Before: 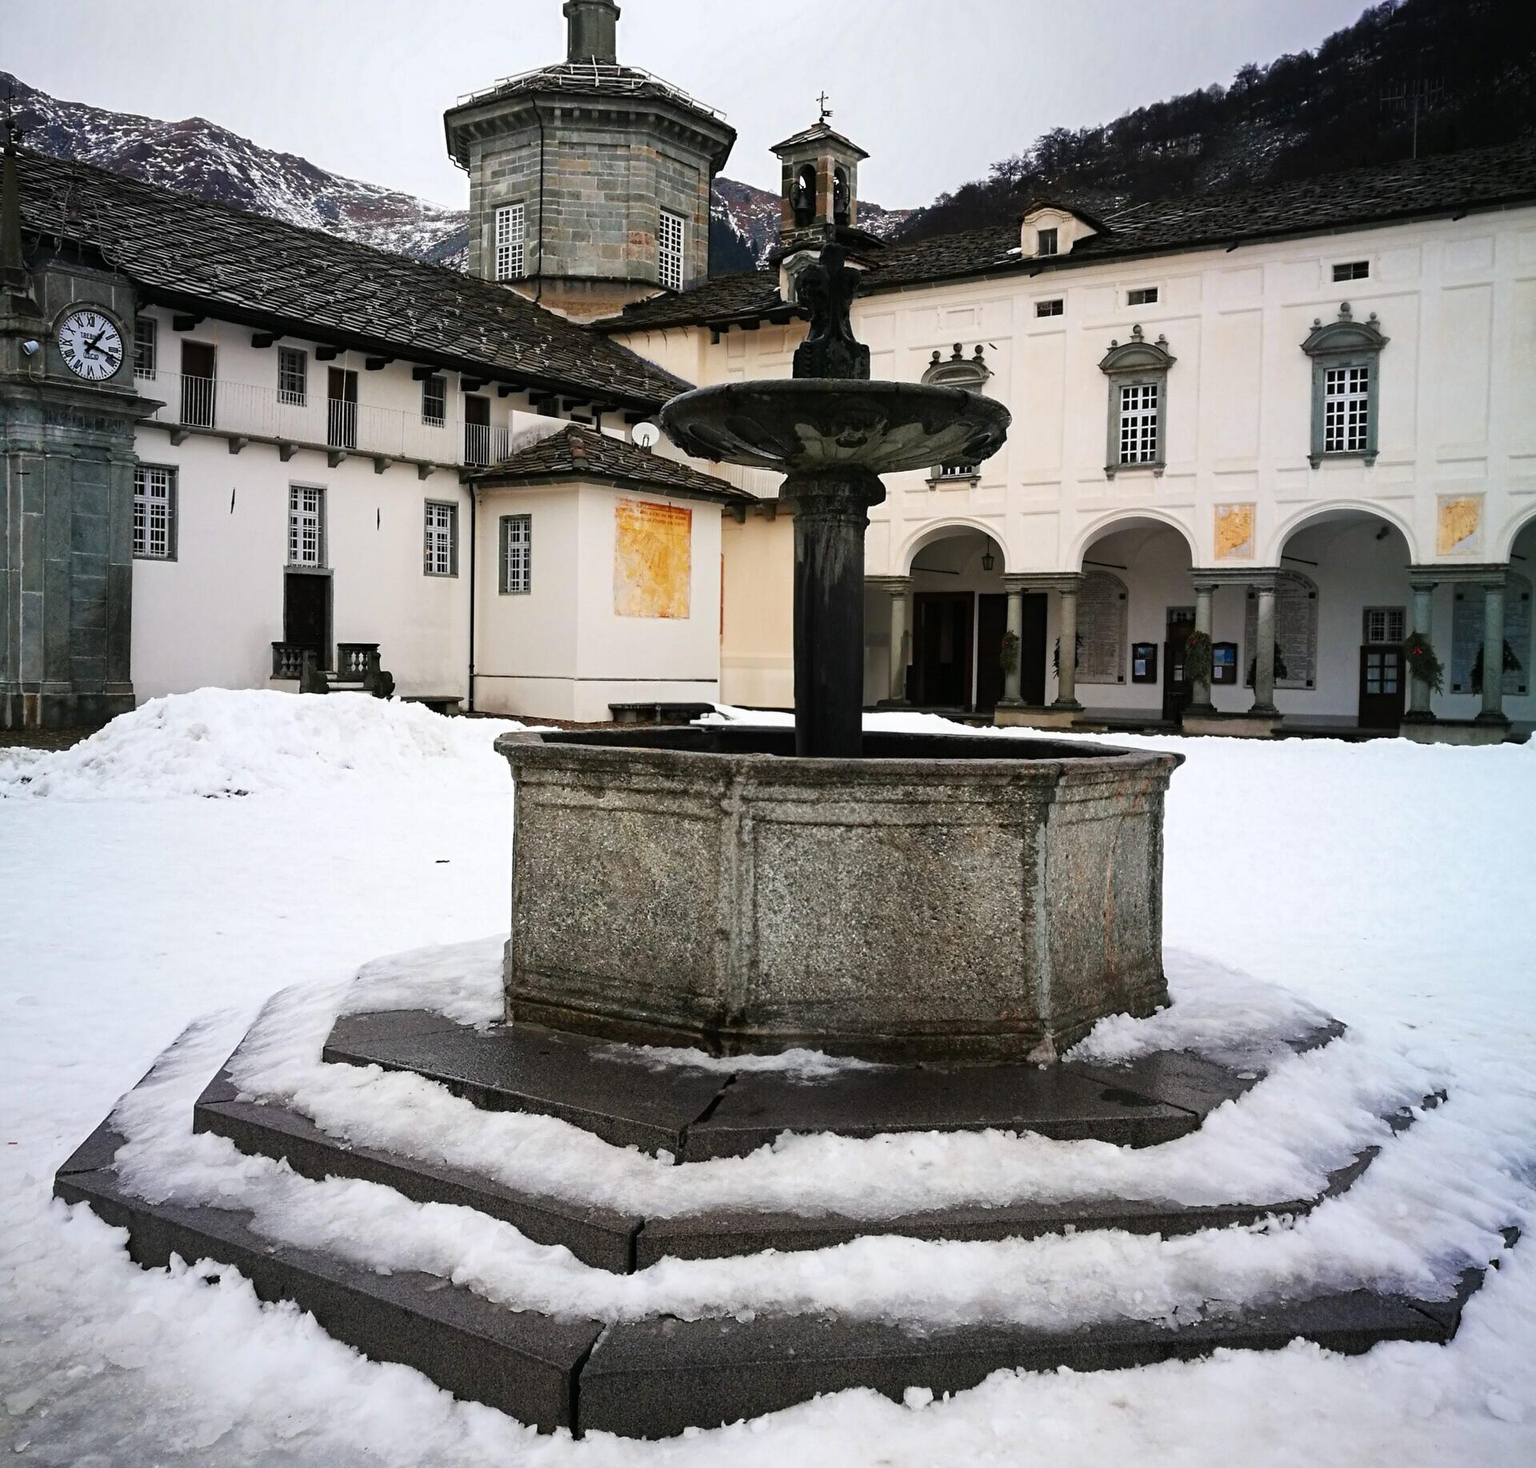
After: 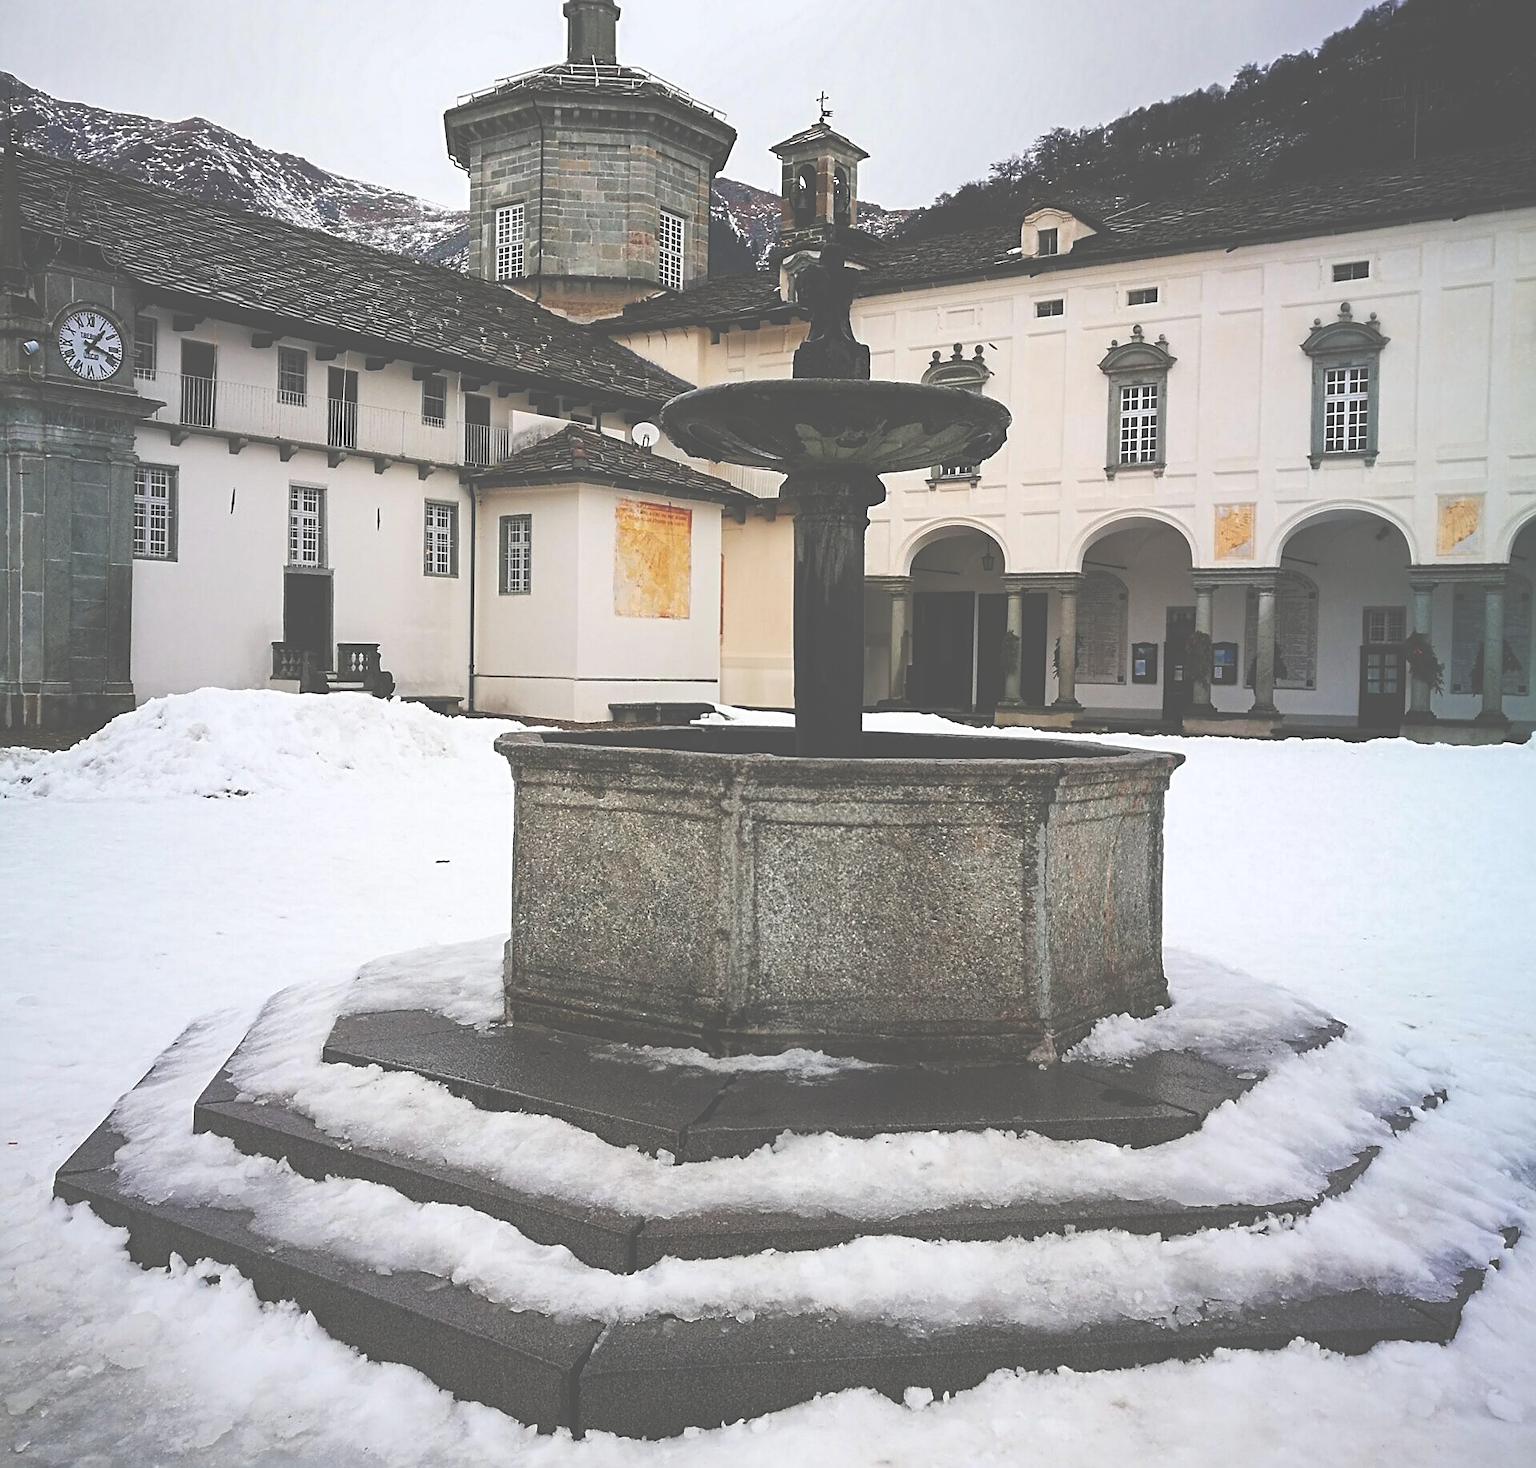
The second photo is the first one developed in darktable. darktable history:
sharpen: on, module defaults
exposure: black level correction -0.086, compensate highlight preservation false
